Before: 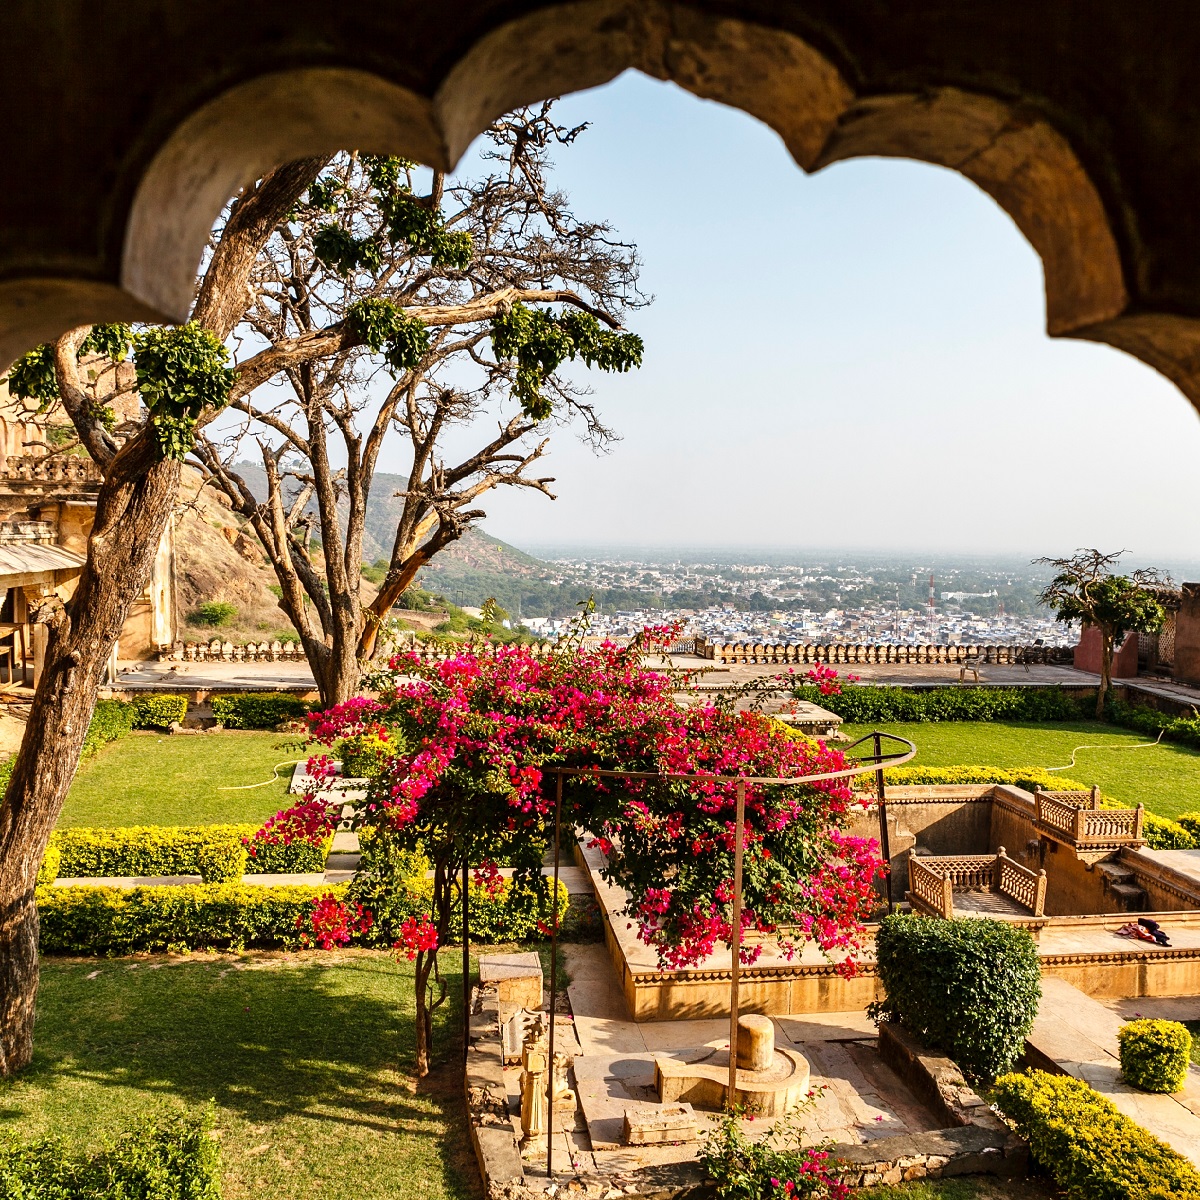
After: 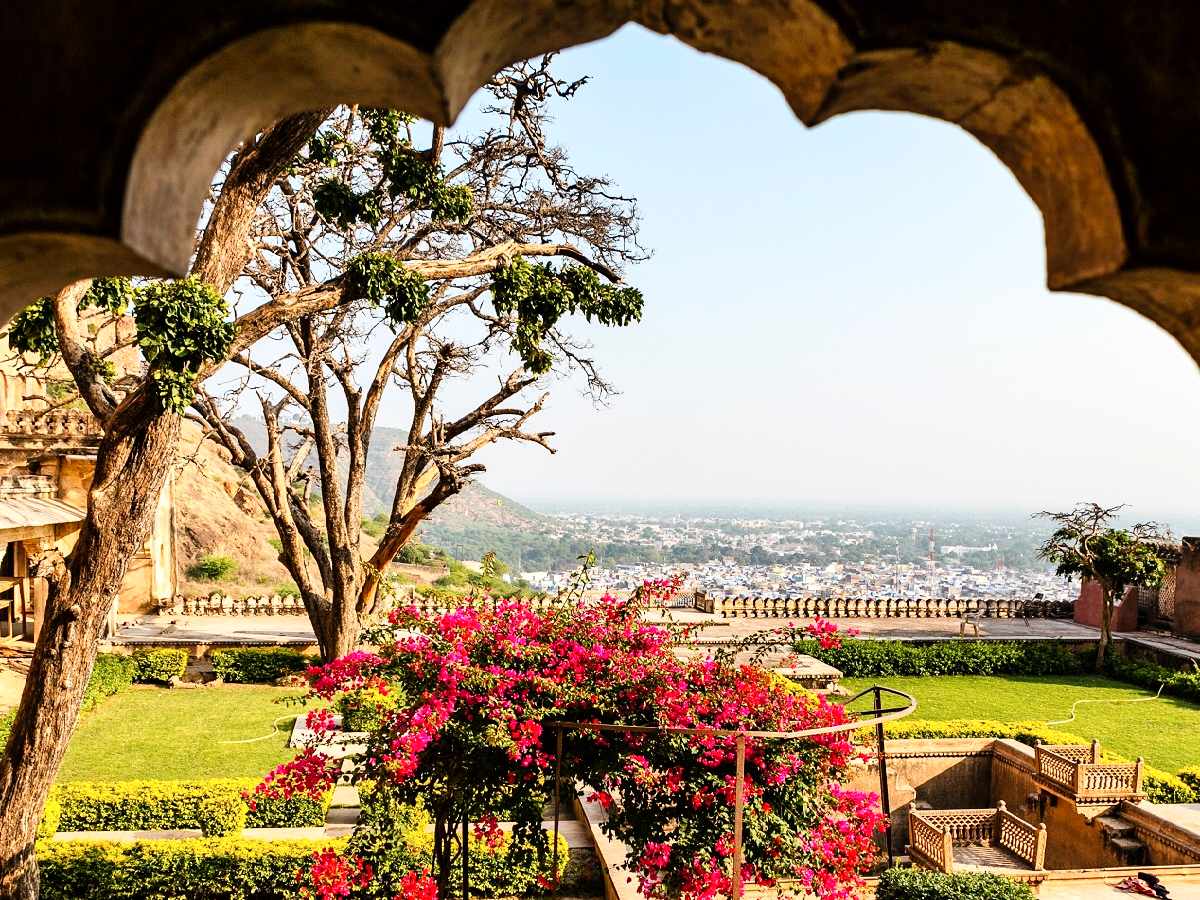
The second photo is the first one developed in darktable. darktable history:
base curve: curves: ch0 [(0, 0) (0.74, 0.67) (1, 1)]
crop: top 3.857%, bottom 21.132%
tone curve: curves: ch0 [(0, 0) (0.004, 0.001) (0.133, 0.151) (0.325, 0.399) (0.475, 0.579) (0.832, 0.902) (1, 1)], color space Lab, linked channels, preserve colors none
contrast brightness saturation: contrast 0.15, brightness 0.05
